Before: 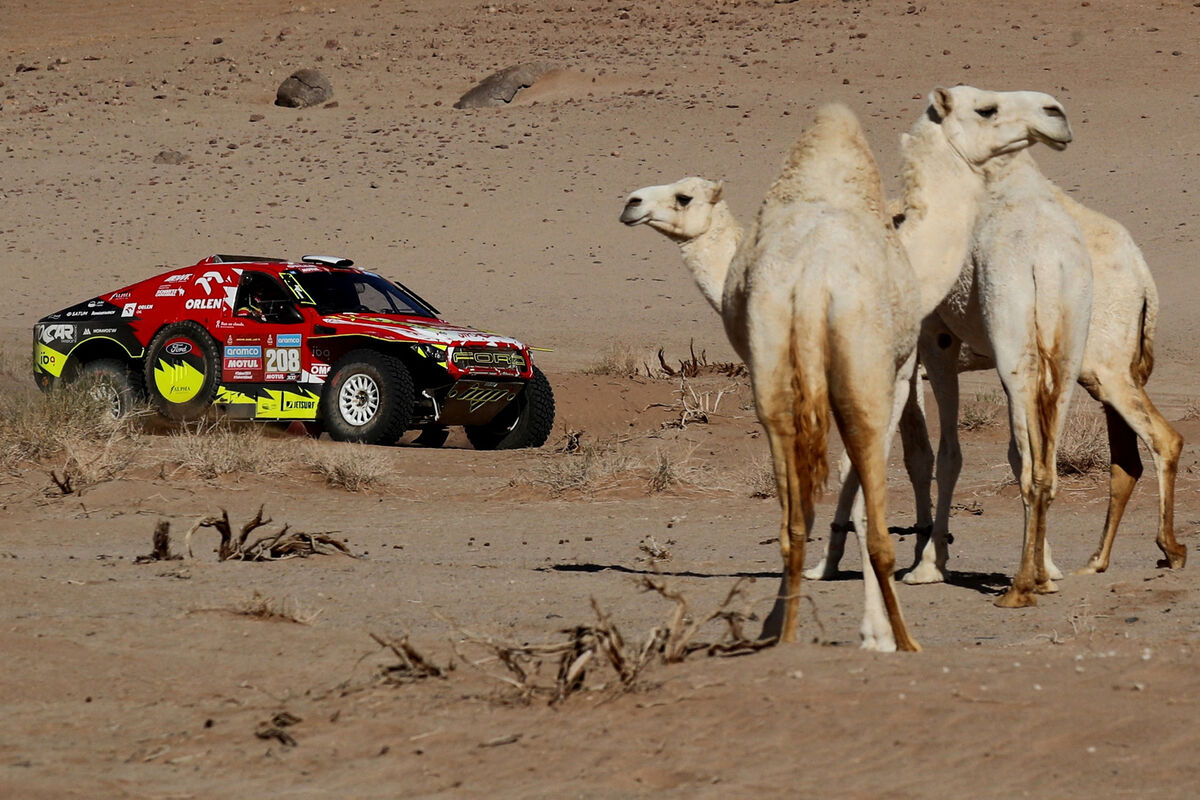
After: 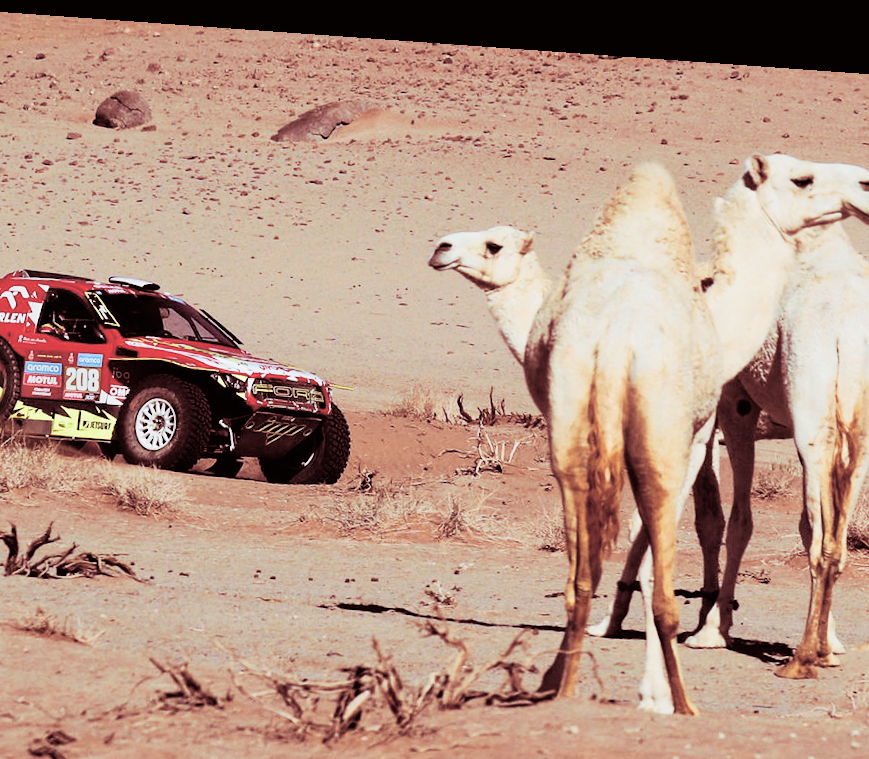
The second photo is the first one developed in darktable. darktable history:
split-toning: highlights › saturation 0, balance -61.83
exposure: black level correction -0.002, exposure 1.35 EV, compensate highlight preservation false
rotate and perspective: rotation 4.1°, automatic cropping off
white balance: red 0.967, blue 1.049
filmic rgb: black relative exposure -7.92 EV, white relative exposure 4.13 EV, threshold 3 EV, hardness 4.02, latitude 51.22%, contrast 1.013, shadows ↔ highlights balance 5.35%, color science v5 (2021), contrast in shadows safe, contrast in highlights safe, enable highlight reconstruction true
crop: left 18.479%, right 12.2%, bottom 13.971%
